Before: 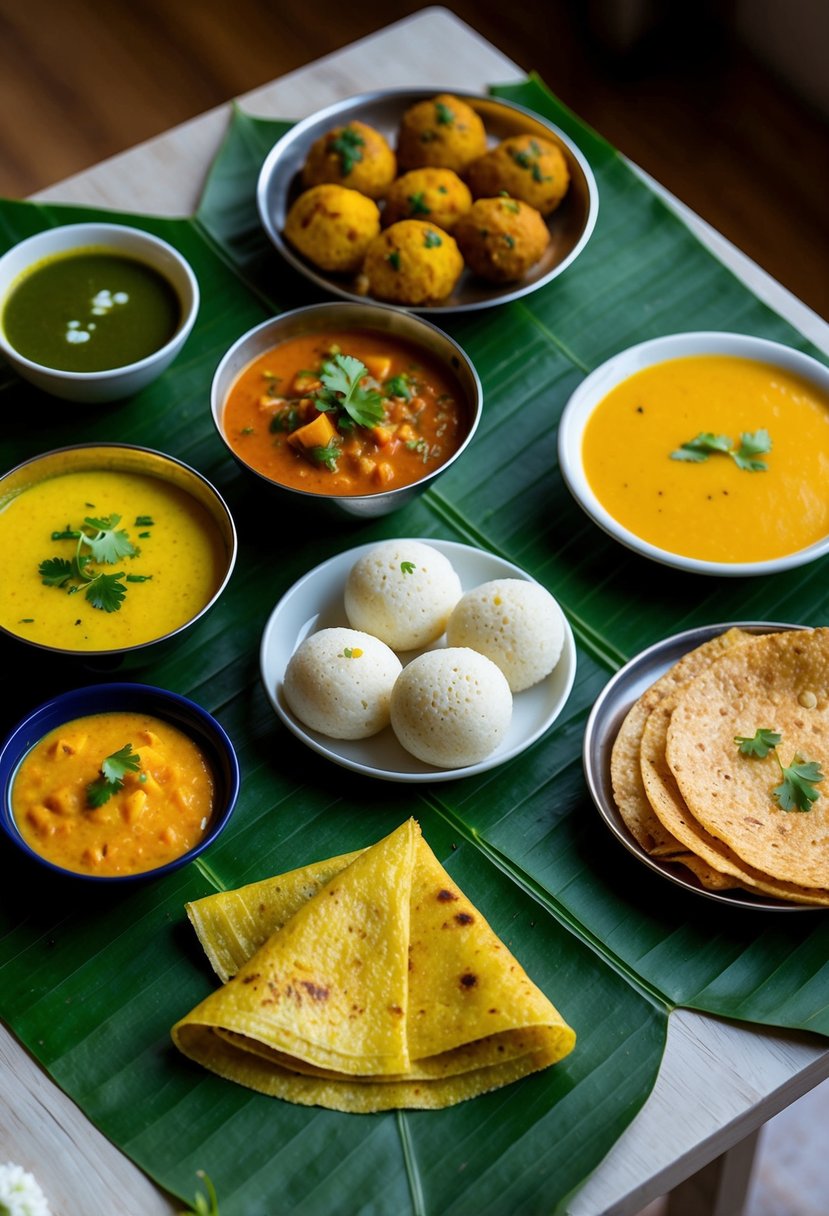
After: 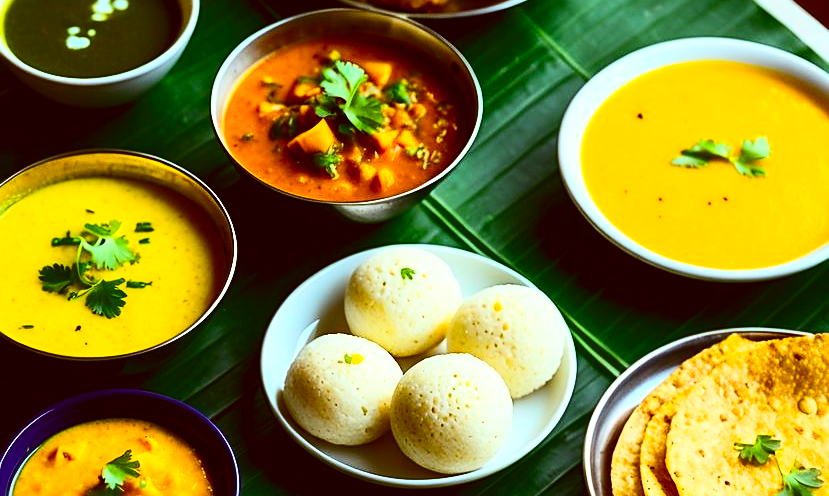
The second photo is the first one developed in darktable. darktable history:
sharpen: on, module defaults
exposure: exposure 0.371 EV, compensate highlight preservation false
color correction: highlights a* -5.35, highlights b* 9.8, shadows a* 9.74, shadows b* 24.38
crop and rotate: top 24.252%, bottom 34.926%
contrast brightness saturation: contrast 0.395, brightness 0.104, saturation 0.214
color balance rgb: linear chroma grading › global chroma 0.602%, perceptual saturation grading › global saturation 31.269%
